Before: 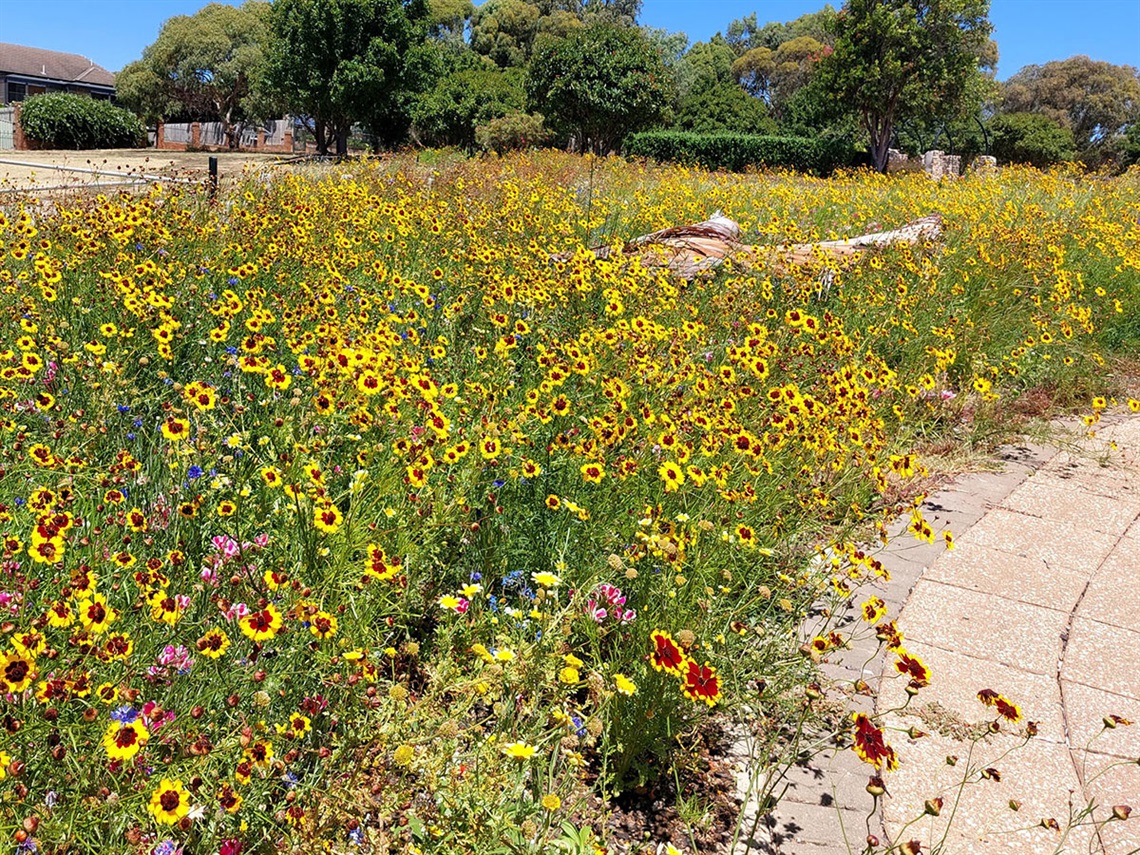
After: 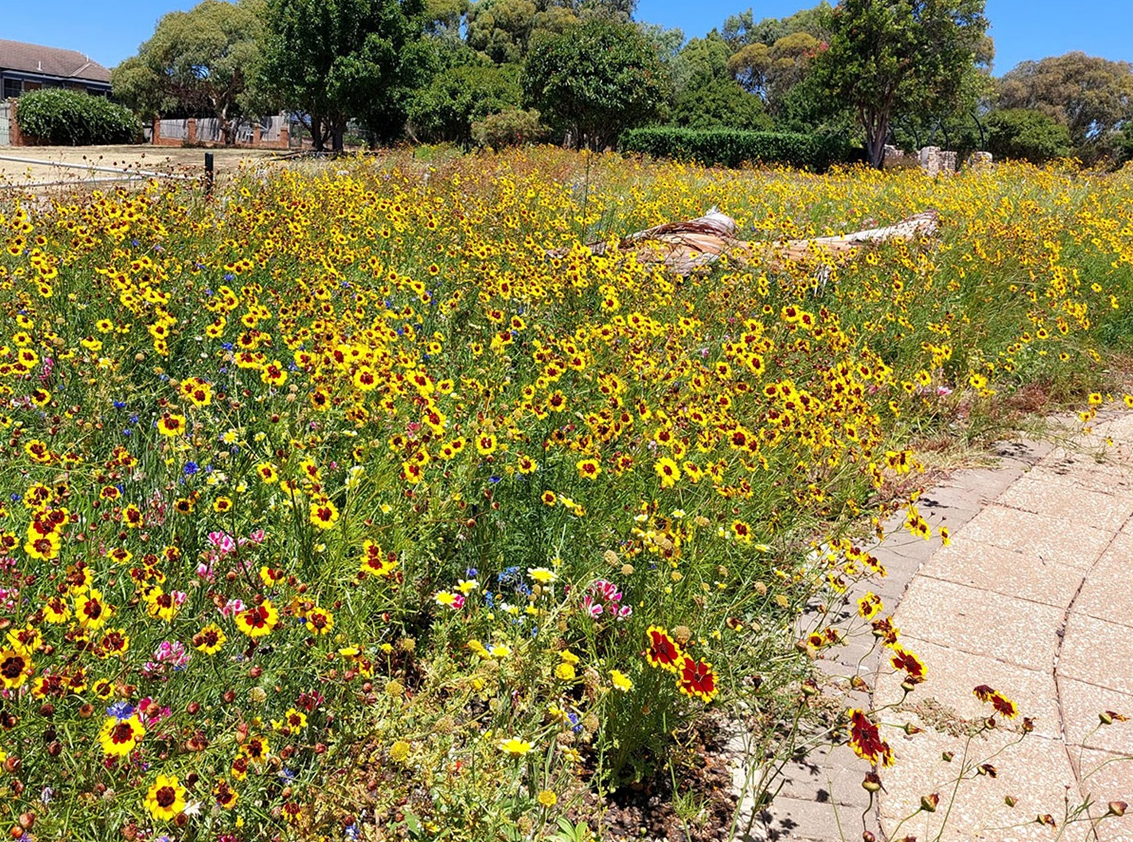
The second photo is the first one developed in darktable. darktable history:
crop: left 0.42%, top 0.541%, right 0.14%, bottom 0.863%
